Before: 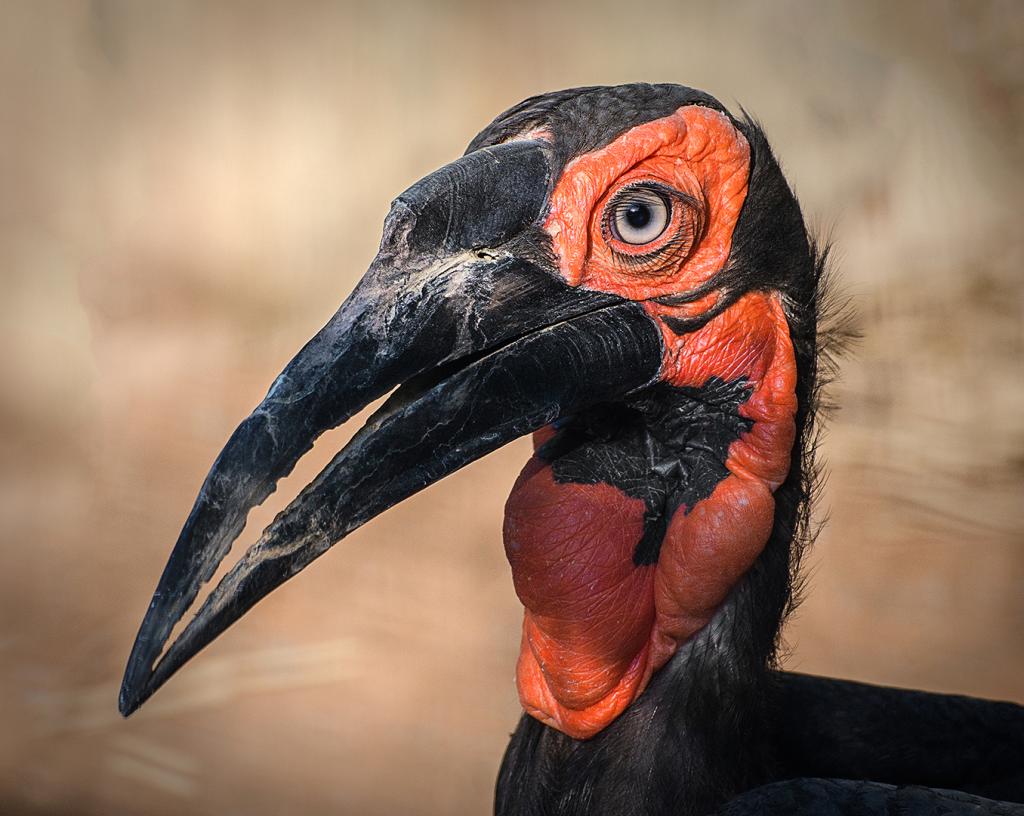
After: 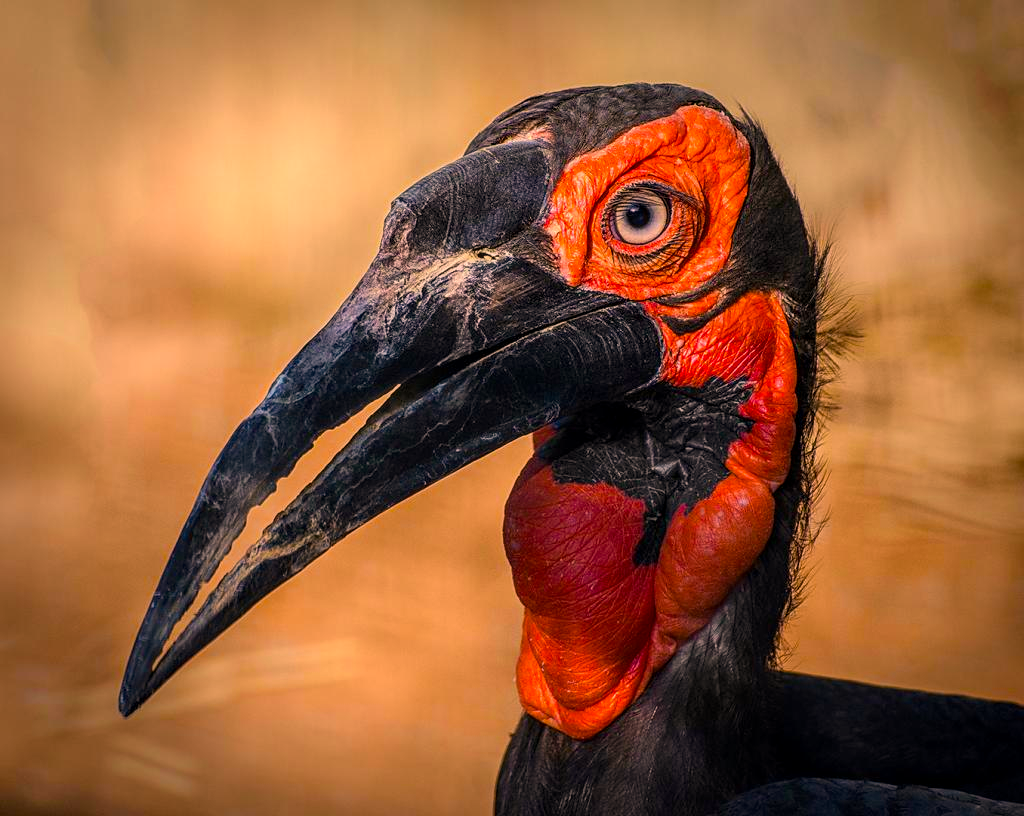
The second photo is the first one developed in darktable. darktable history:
exposure: exposure -0.173 EV, compensate highlight preservation false
color correction: highlights a* 17.51, highlights b* 18.37
color balance rgb: perceptual saturation grading › global saturation 25.689%, global vibrance 42.084%
local contrast: on, module defaults
